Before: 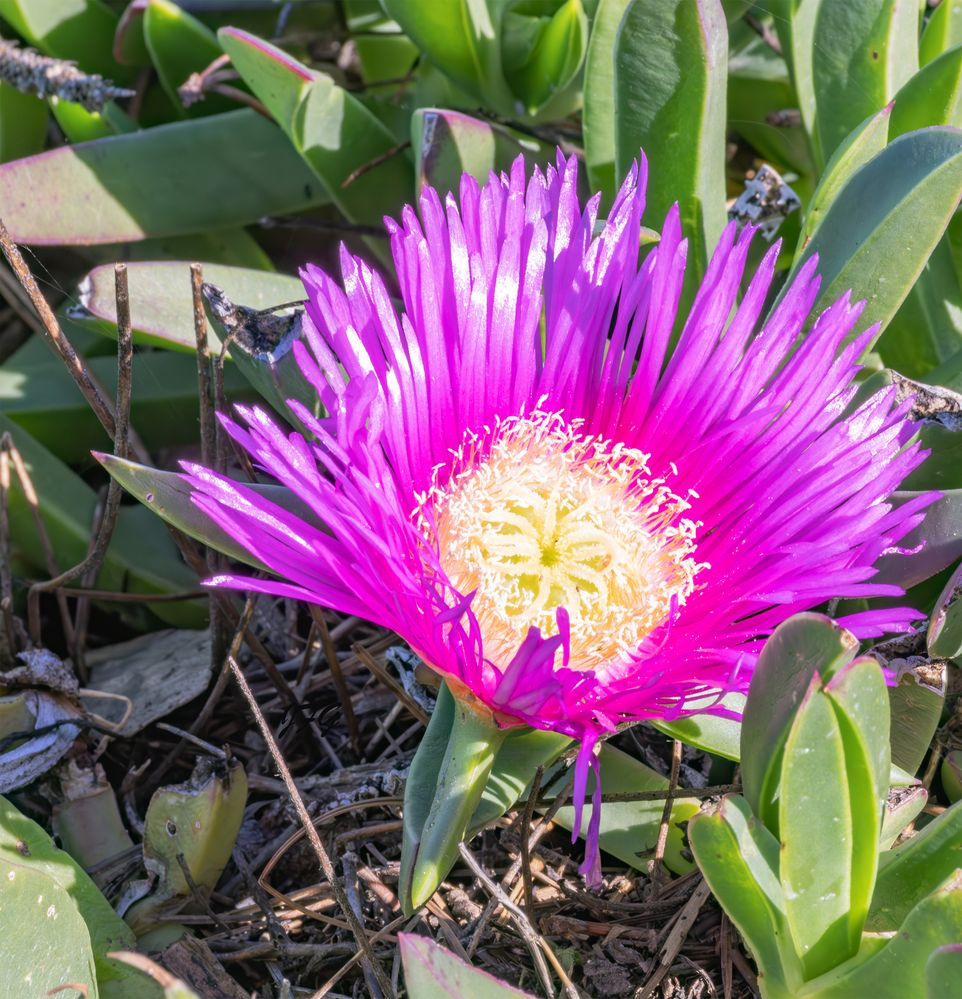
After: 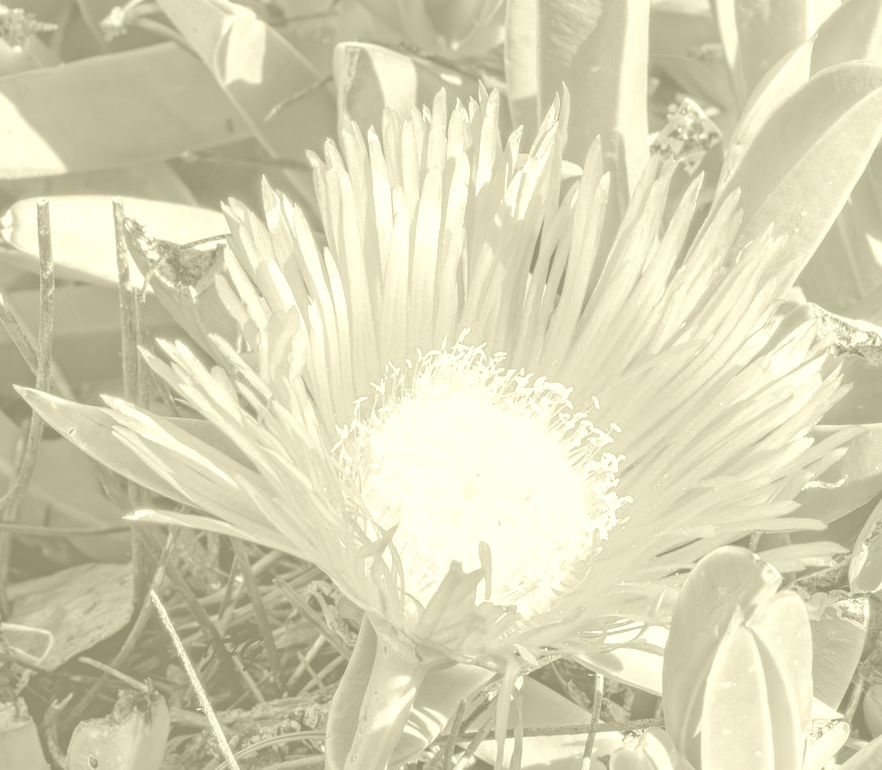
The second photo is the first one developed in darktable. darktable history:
crop: left 8.155%, top 6.611%, bottom 15.385%
exposure: exposure 0.559 EV, compensate highlight preservation false
local contrast: mode bilateral grid, contrast 100, coarseness 100, detail 91%, midtone range 0.2
color zones: curves: ch0 [(0, 0.5) (0.125, 0.4) (0.25, 0.5) (0.375, 0.4) (0.5, 0.4) (0.625, 0.35) (0.75, 0.35) (0.875, 0.5)]; ch1 [(0, 0.35) (0.125, 0.45) (0.25, 0.35) (0.375, 0.35) (0.5, 0.35) (0.625, 0.35) (0.75, 0.45) (0.875, 0.35)]; ch2 [(0, 0.6) (0.125, 0.5) (0.25, 0.5) (0.375, 0.6) (0.5, 0.6) (0.625, 0.5) (0.75, 0.5) (0.875, 0.5)]
colorize: hue 43.2°, saturation 40%, version 1
velvia: strength 9.25%
